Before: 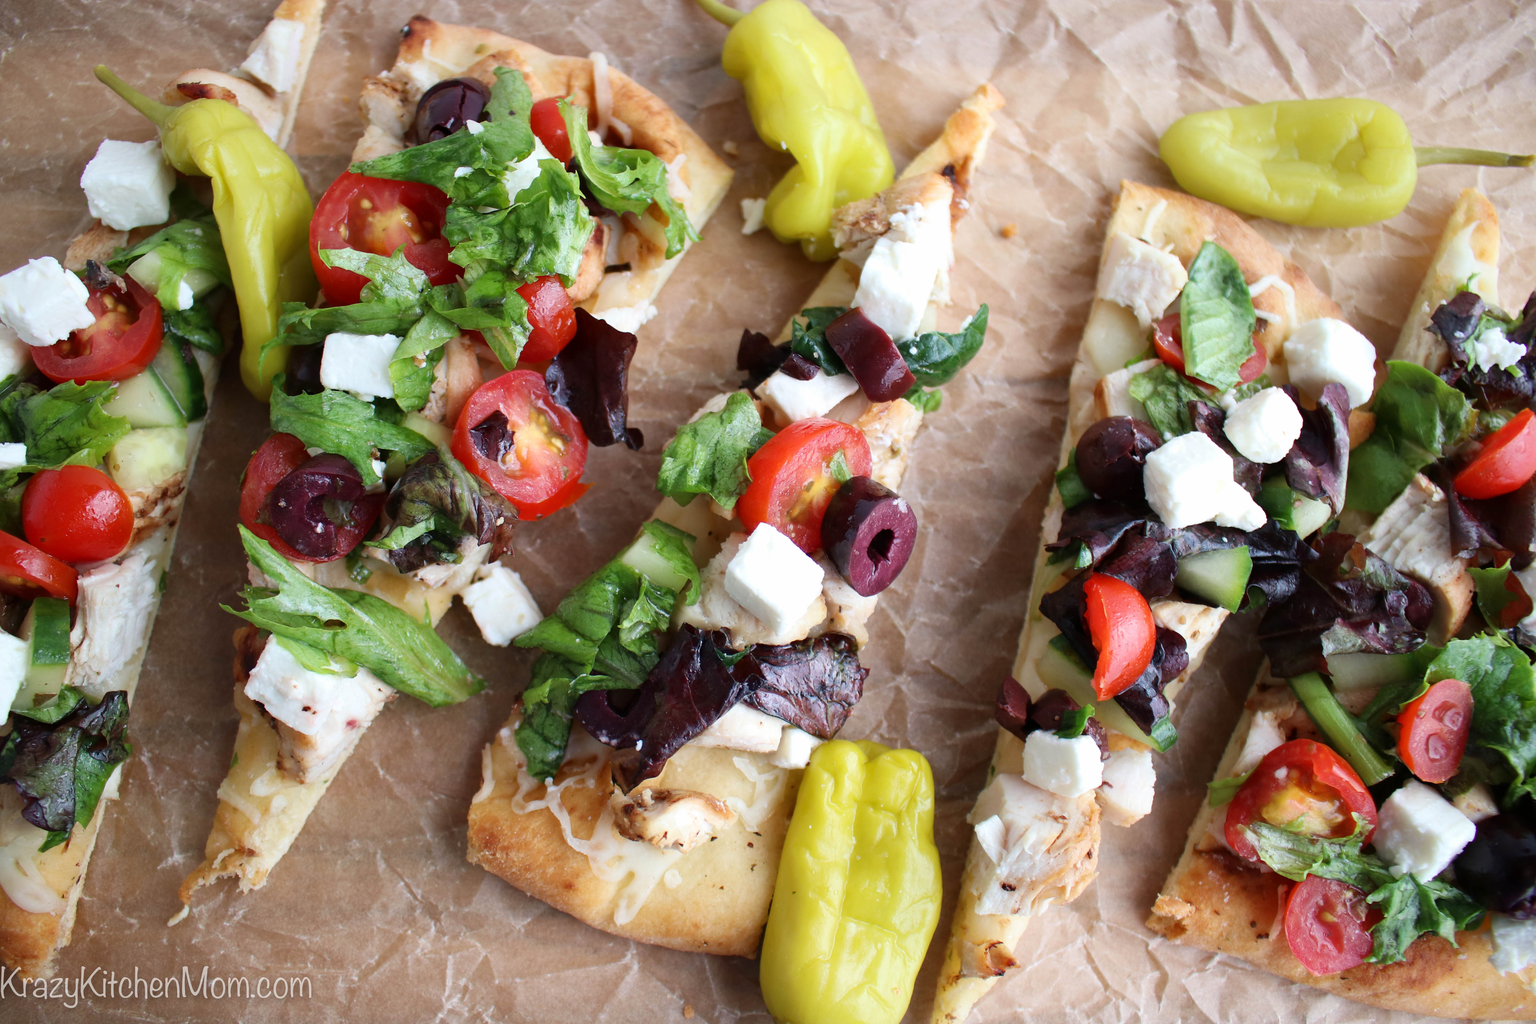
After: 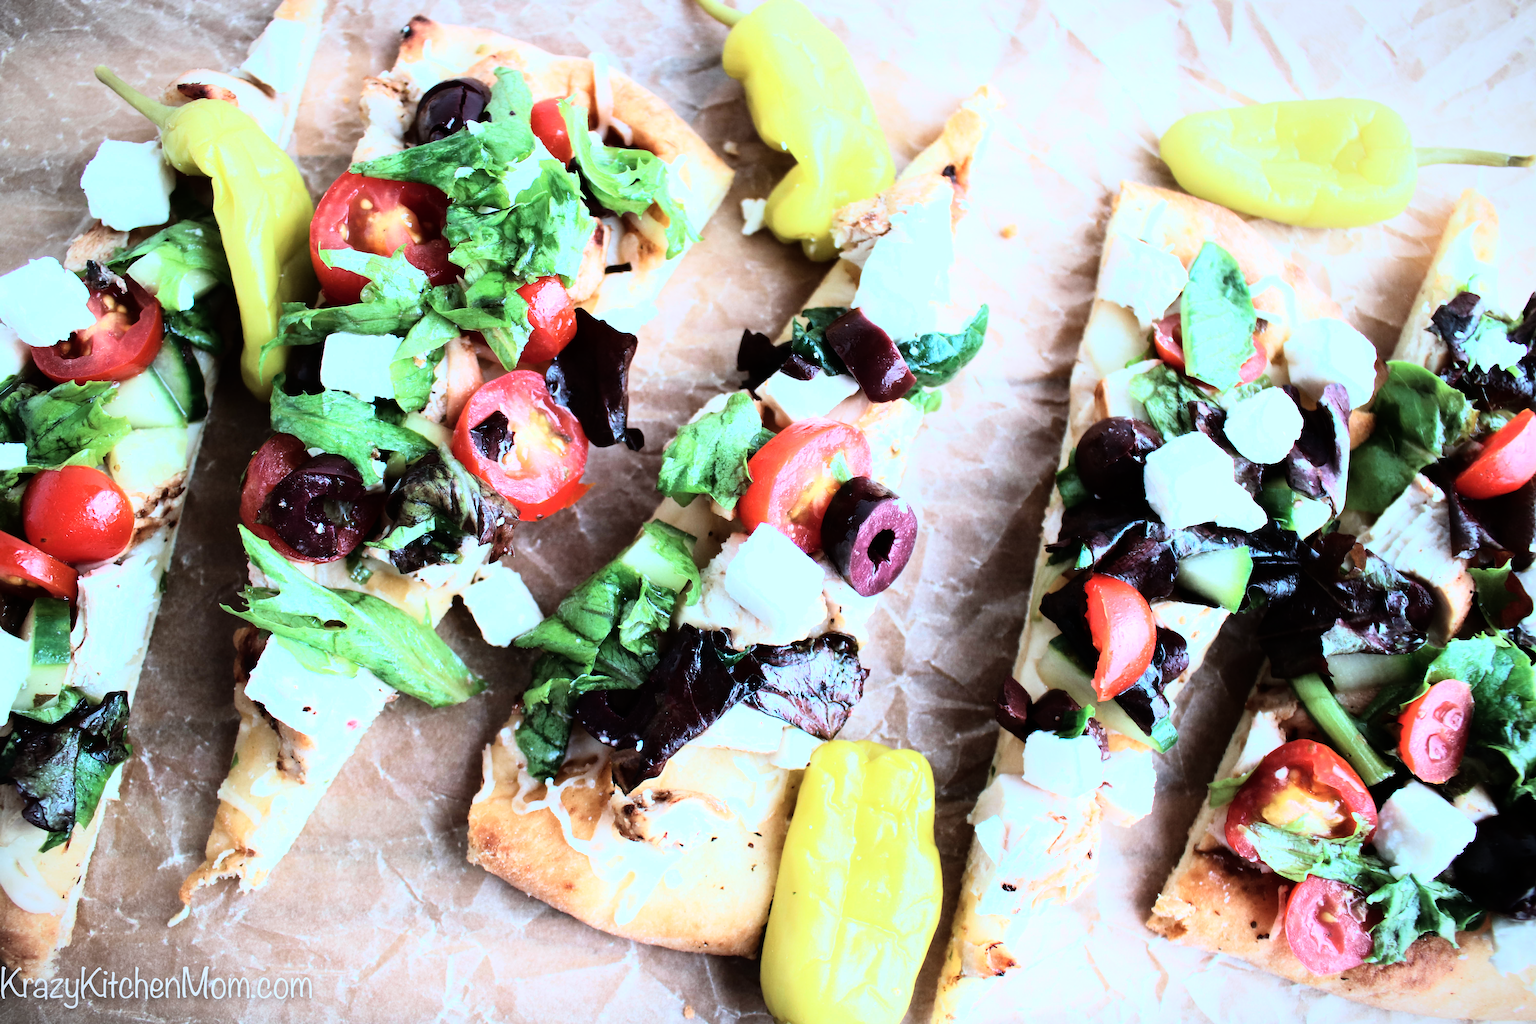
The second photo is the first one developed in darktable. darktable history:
rgb curve: curves: ch0 [(0, 0) (0.21, 0.15) (0.24, 0.21) (0.5, 0.75) (0.75, 0.96) (0.89, 0.99) (1, 1)]; ch1 [(0, 0.02) (0.21, 0.13) (0.25, 0.2) (0.5, 0.67) (0.75, 0.9) (0.89, 0.97) (1, 1)]; ch2 [(0, 0.02) (0.21, 0.13) (0.25, 0.2) (0.5, 0.67) (0.75, 0.9) (0.89, 0.97) (1, 1)], compensate middle gray true
color correction: highlights a* -9.35, highlights b* -23.15
vignetting: fall-off start 100%, brightness -0.282, width/height ratio 1.31
